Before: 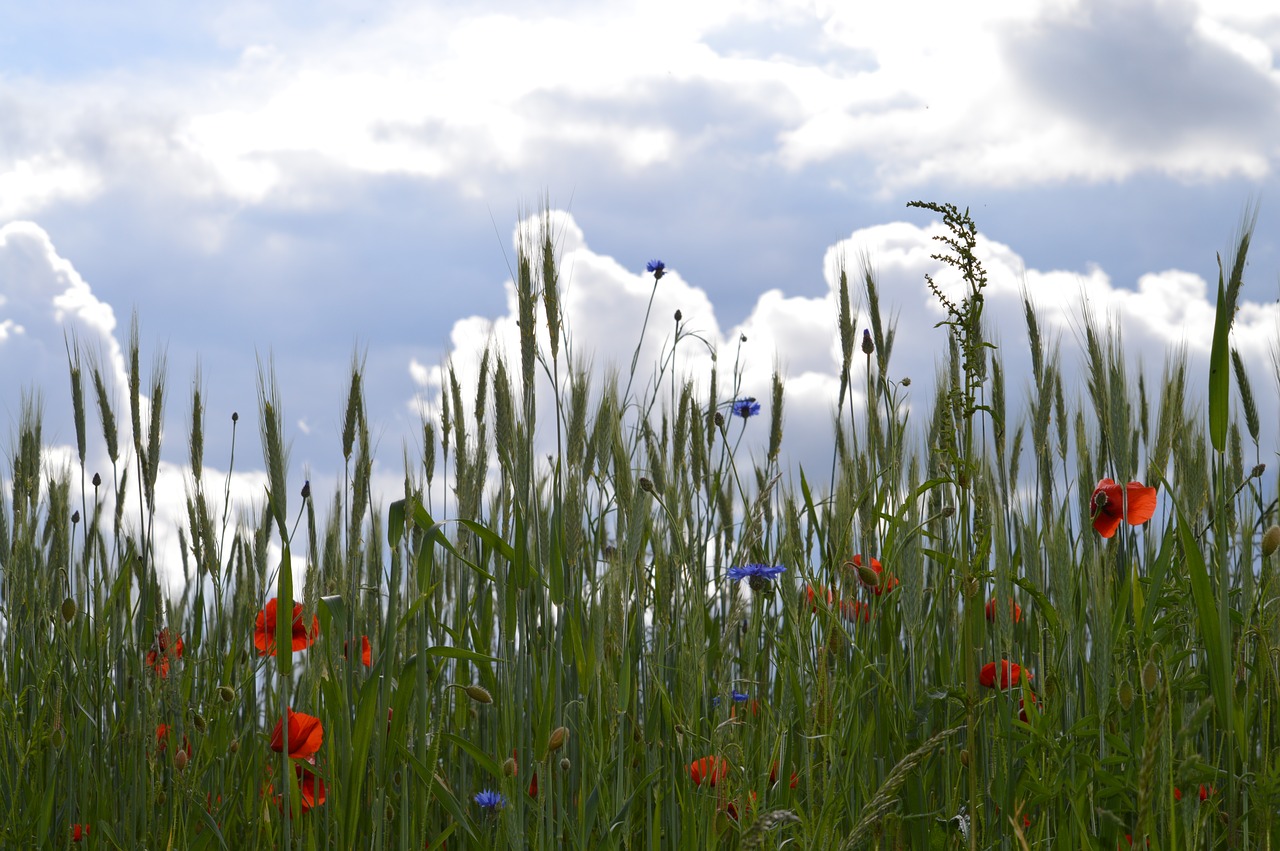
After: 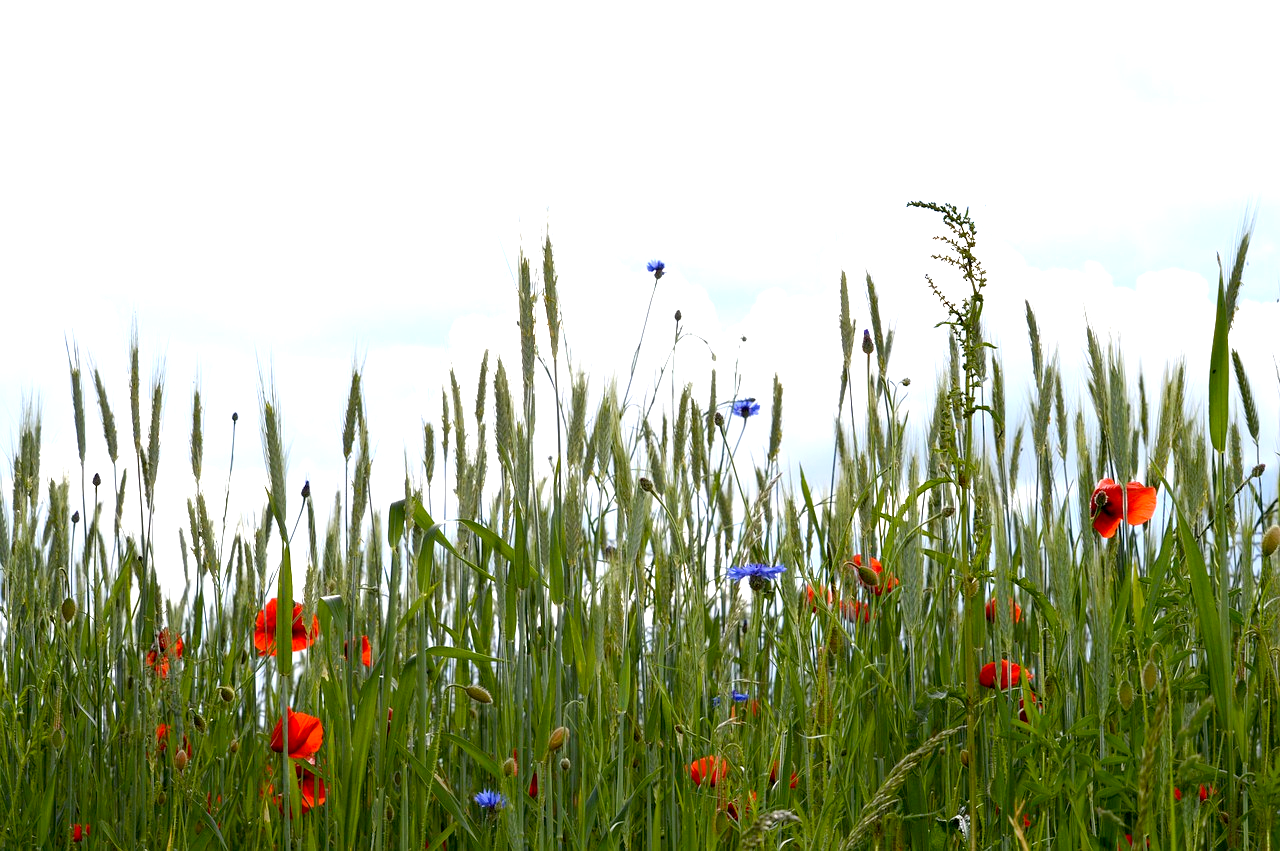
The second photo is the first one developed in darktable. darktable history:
exposure: black level correction 0.008, exposure 0.982 EV, compensate highlight preservation false
tone equalizer: -8 EV -0.389 EV, -7 EV -0.427 EV, -6 EV -0.306 EV, -5 EV -0.201 EV, -3 EV 0.221 EV, -2 EV 0.32 EV, -1 EV 0.397 EV, +0 EV 0.398 EV
